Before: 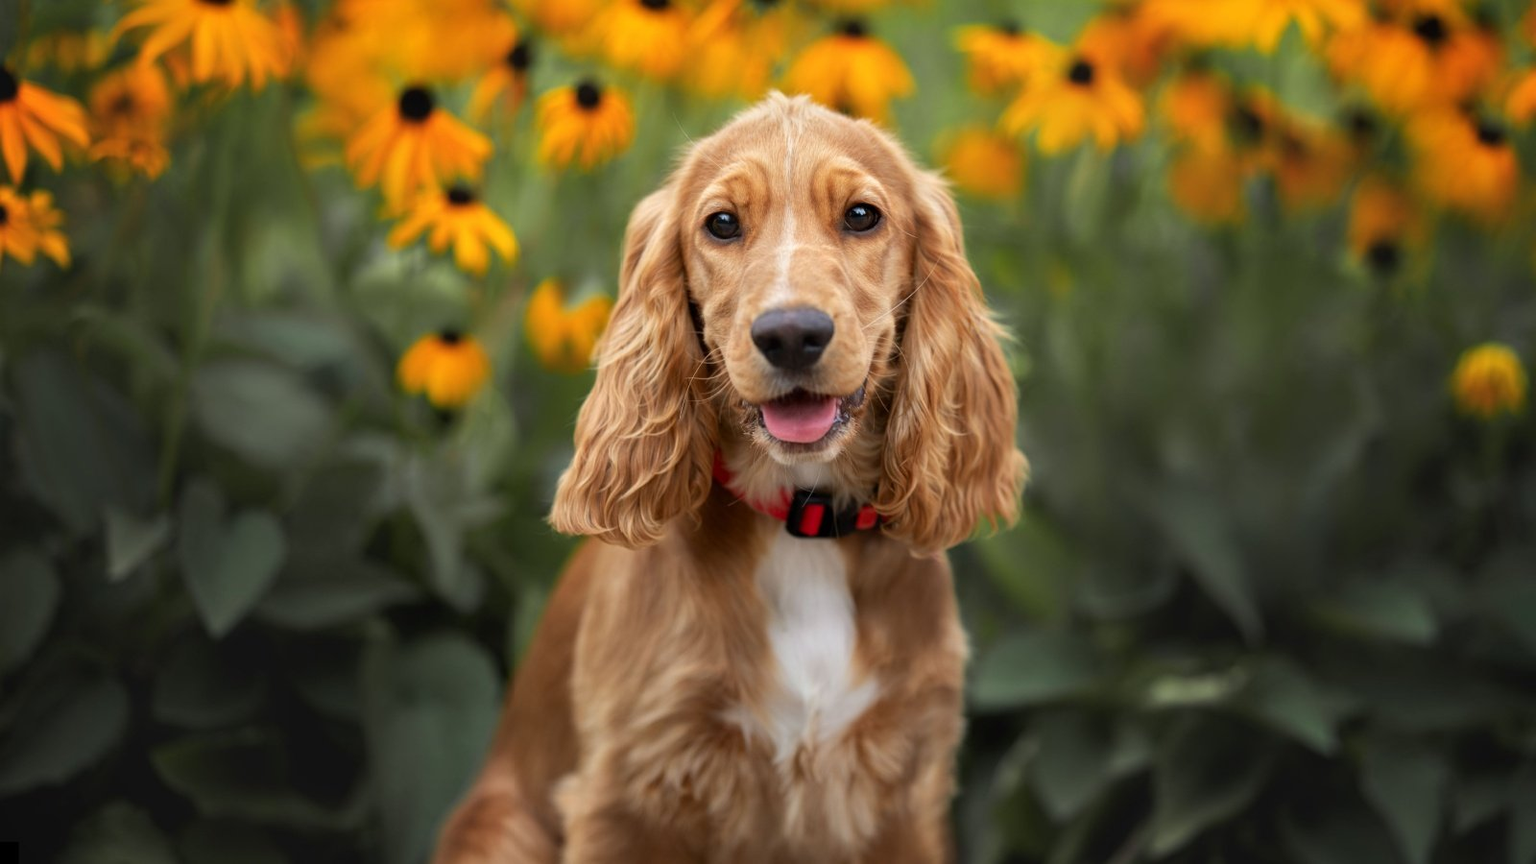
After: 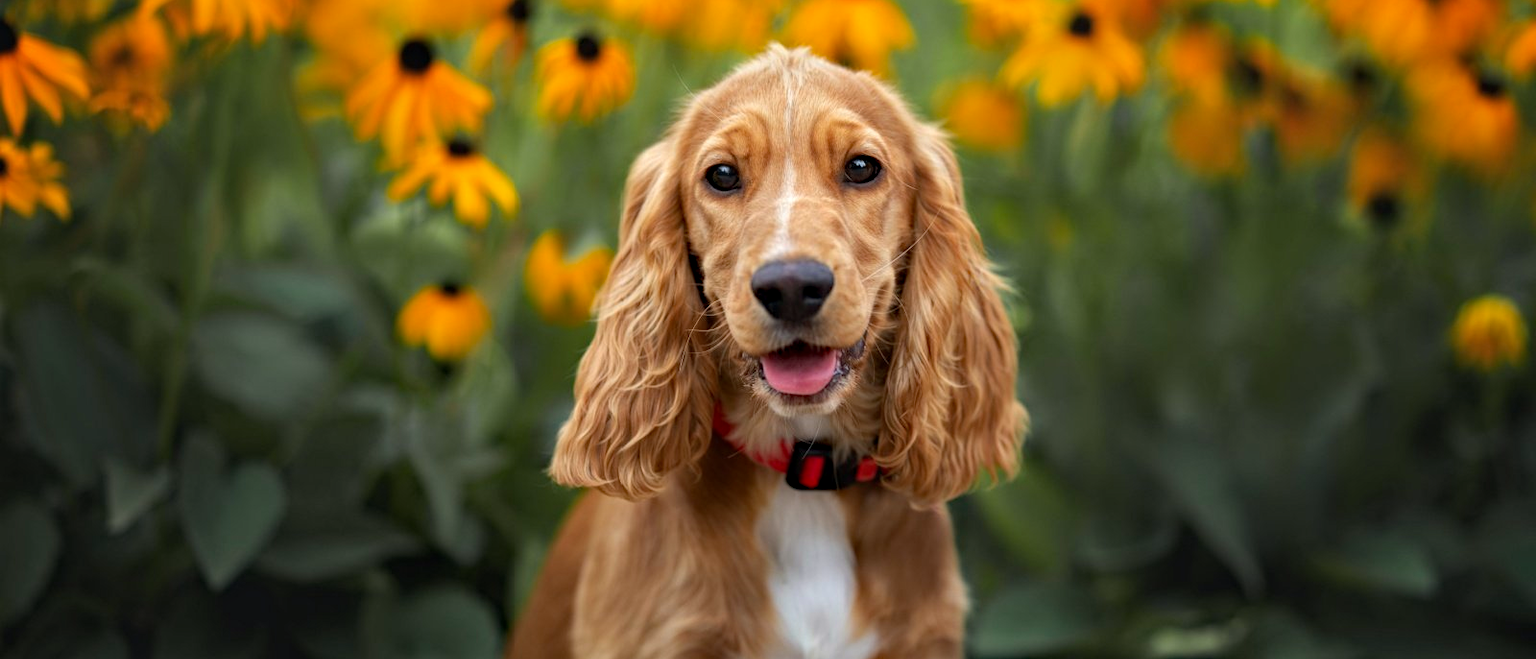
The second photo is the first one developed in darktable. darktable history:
haze removal: strength 0.279, distance 0.25, compatibility mode true, adaptive false
crop: top 5.613%, bottom 18.004%
